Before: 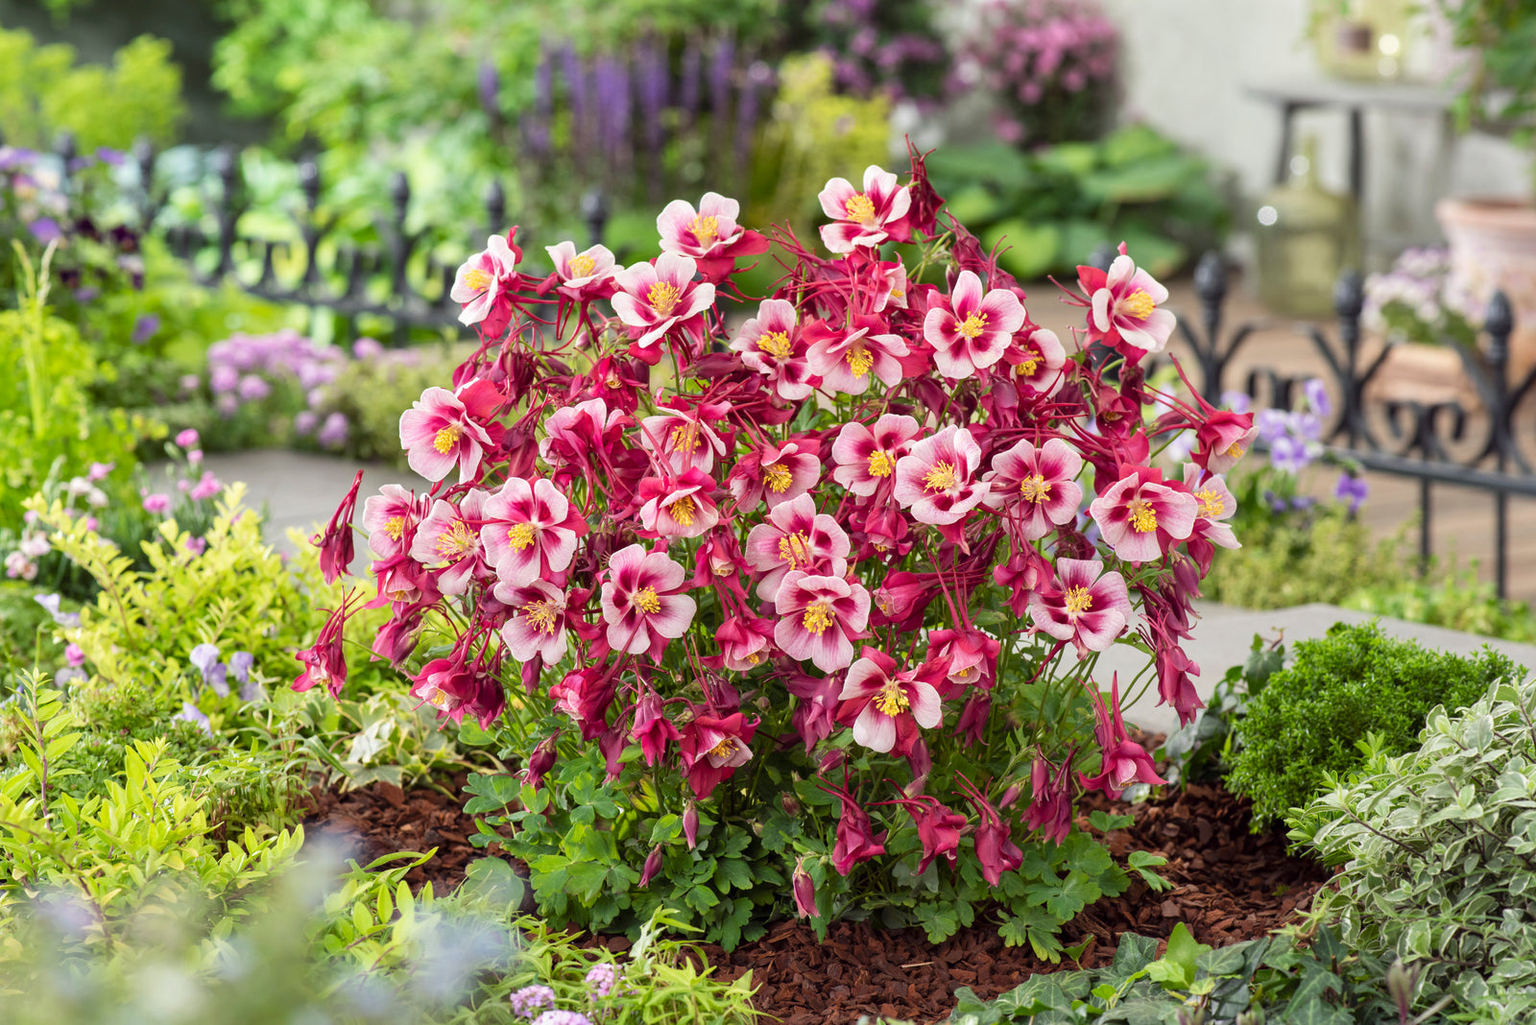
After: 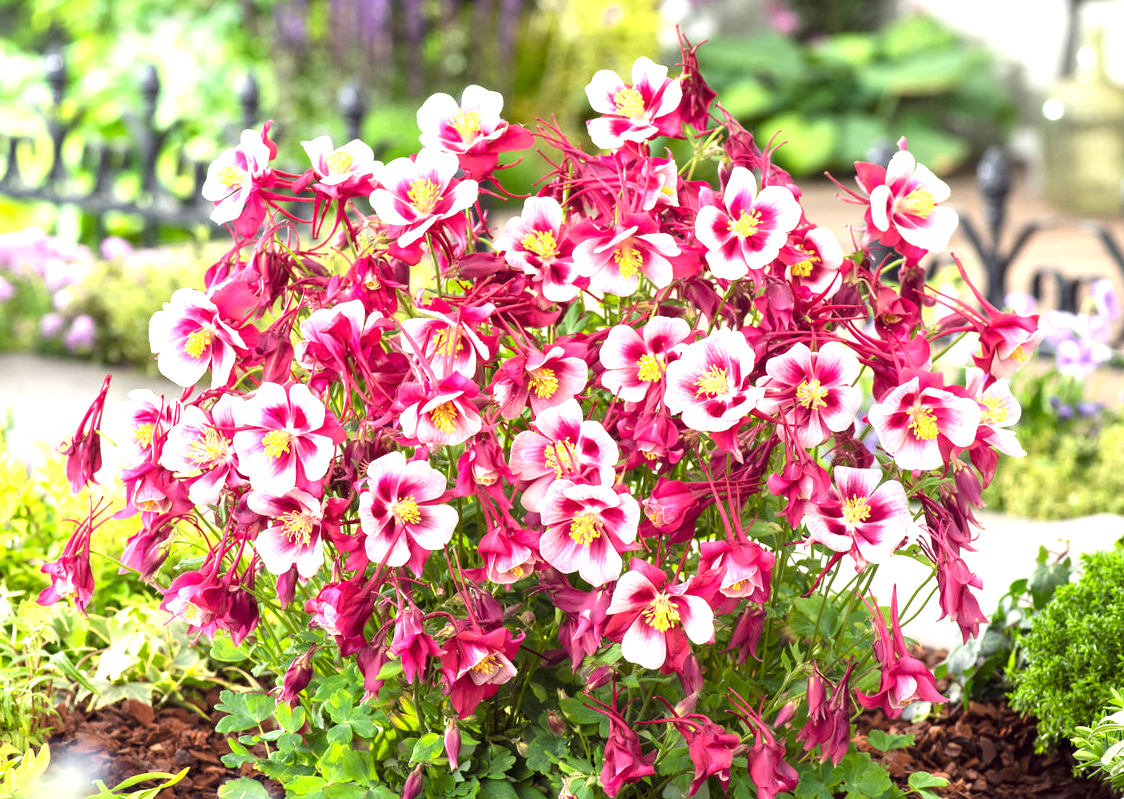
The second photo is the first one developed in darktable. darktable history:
crop and rotate: left 16.761%, top 10.777%, right 12.985%, bottom 14.409%
exposure: black level correction 0, exposure 1.096 EV, compensate exposure bias true, compensate highlight preservation false
